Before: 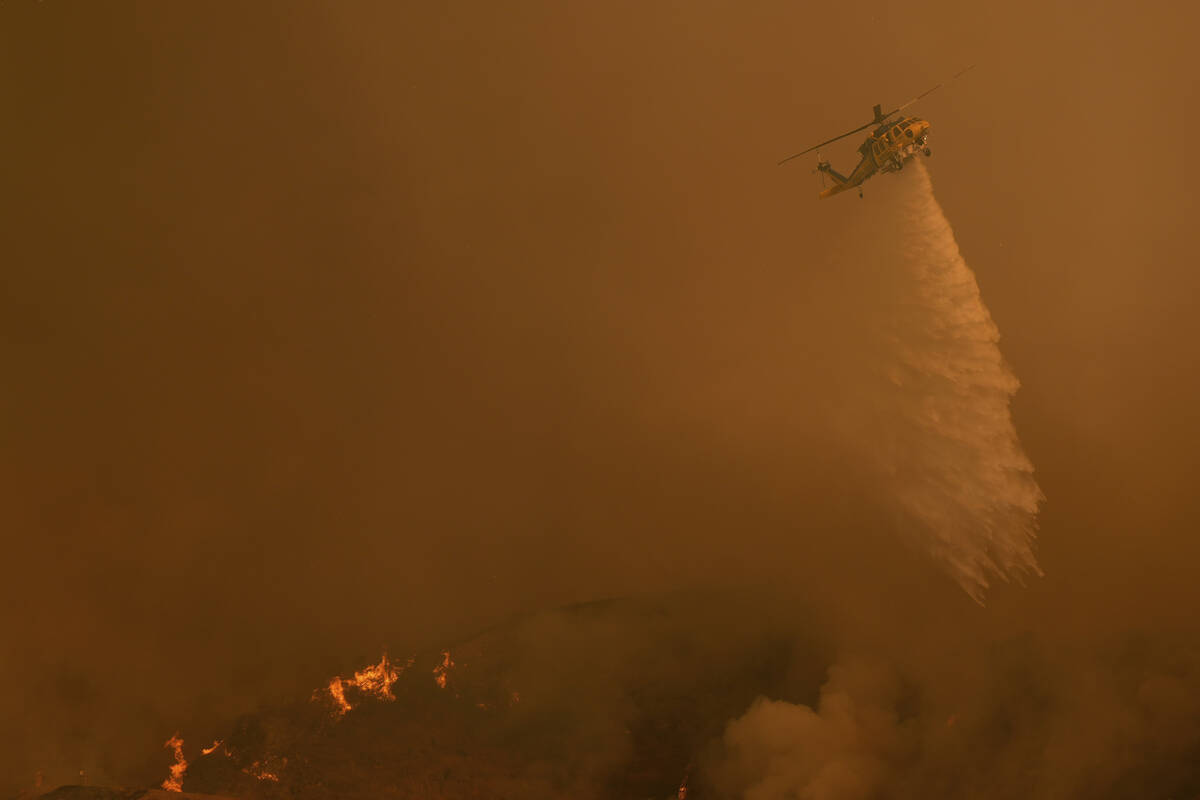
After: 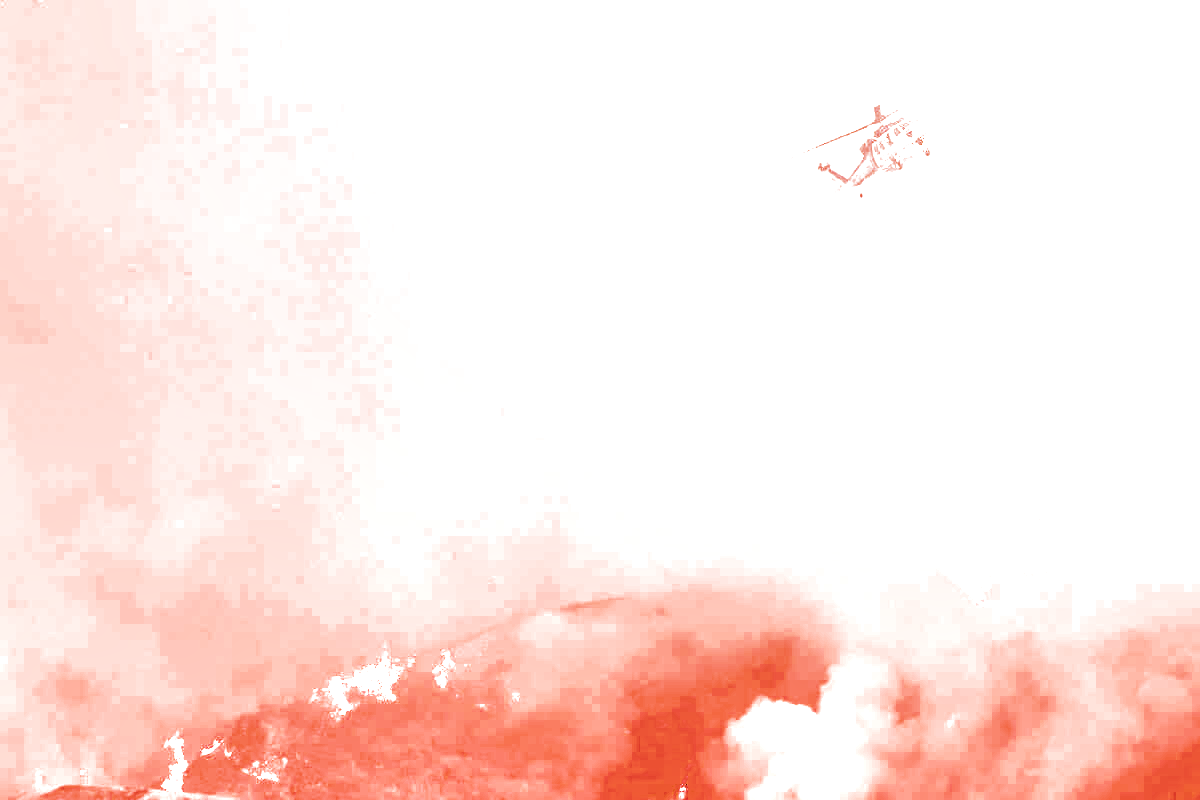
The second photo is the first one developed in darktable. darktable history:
local contrast: detail 150%
color calibration: x 0.372, y 0.386, temperature 4283.97 K
exposure: black level correction 0, exposure 1.388 EV, compensate exposure bias true, compensate highlight preservation false
filmic rgb: black relative exposure -11.35 EV, white relative exposure 3.22 EV, hardness 6.76, color science v6 (2022)
haze removal: compatibility mode true, adaptive false
highlight reconstruction: iterations 1, diameter of reconstruction 64 px
white balance: red 2.229, blue 1.46
velvia: strength 27%
color balance rgb: linear chroma grading › global chroma 42%, perceptual saturation grading › global saturation 42%, perceptual brilliance grading › global brilliance 25%, global vibrance 33%
